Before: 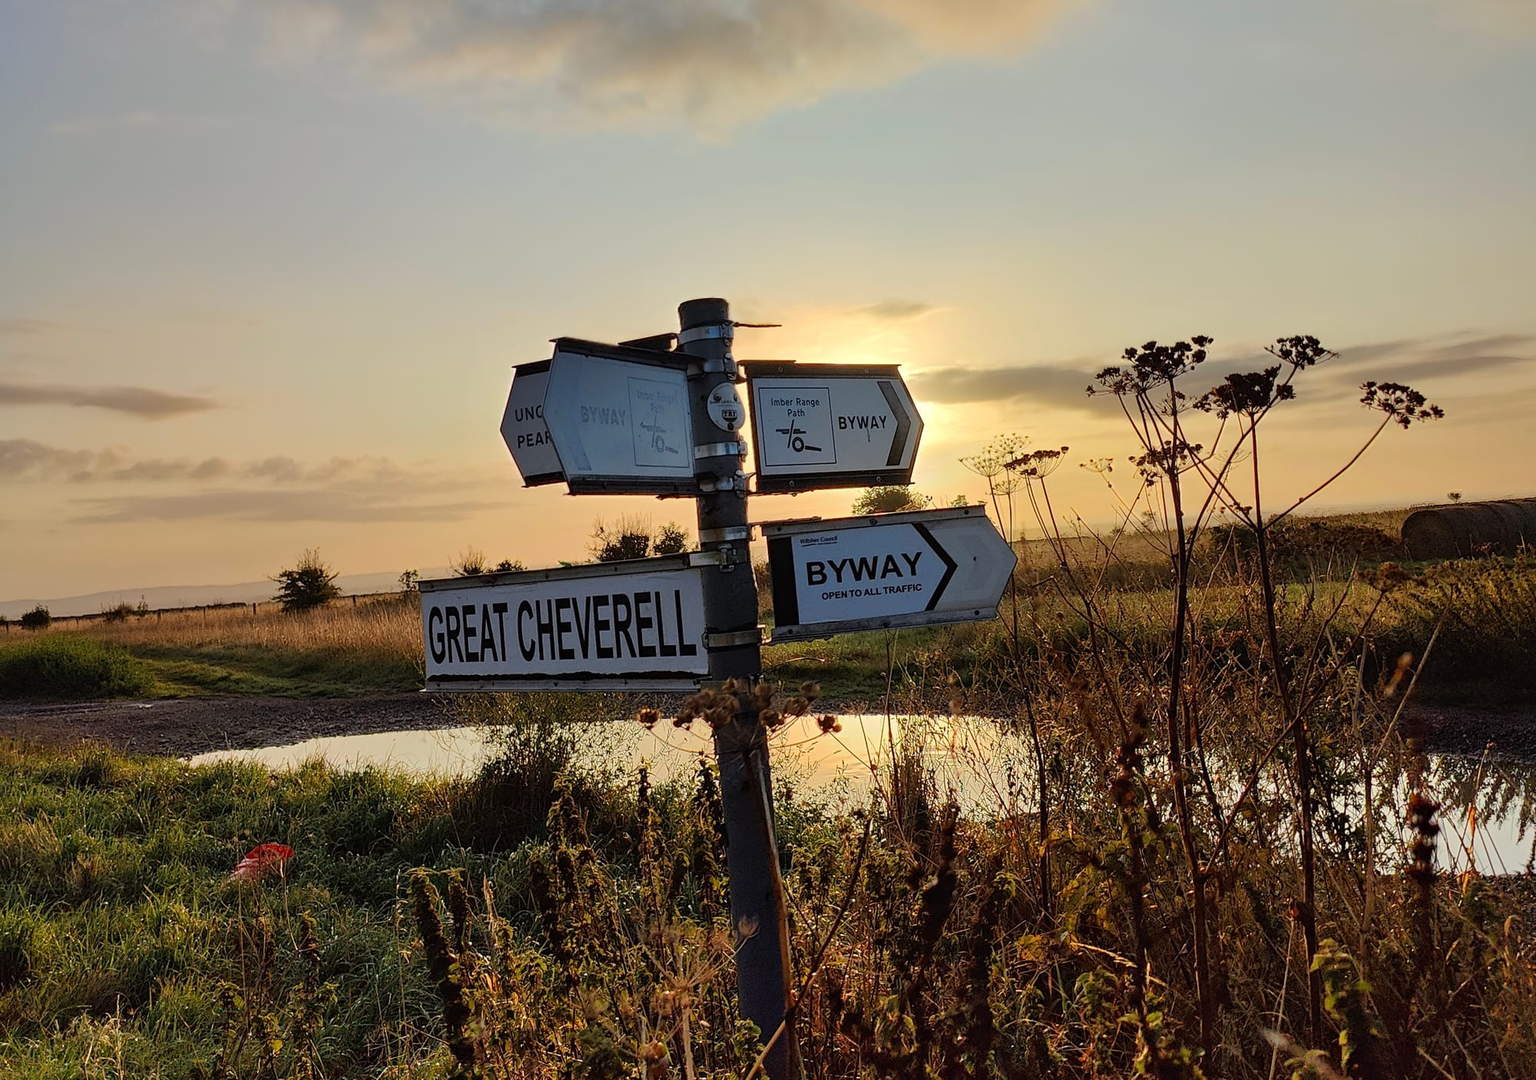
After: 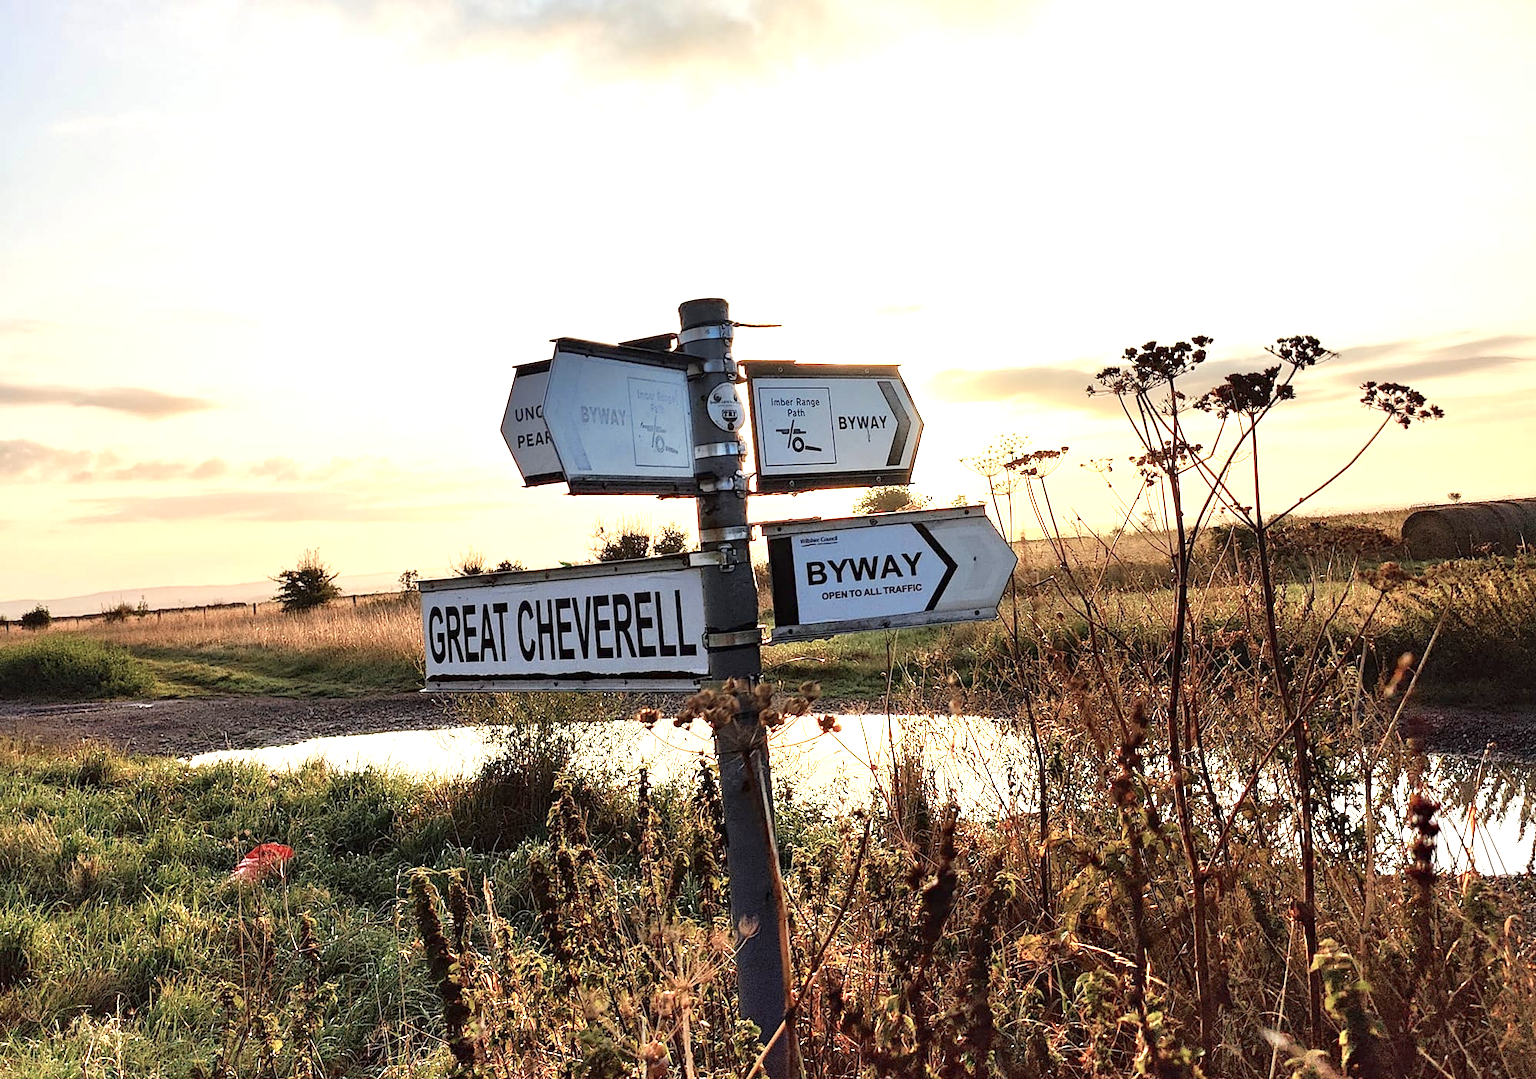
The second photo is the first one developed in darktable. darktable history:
exposure: black level correction 0.001, exposure 1.052 EV, compensate exposure bias true, compensate highlight preservation false
color balance rgb: perceptual saturation grading › global saturation -32.795%, perceptual brilliance grading › global brilliance 10.546%, perceptual brilliance grading › shadows 15.457%
